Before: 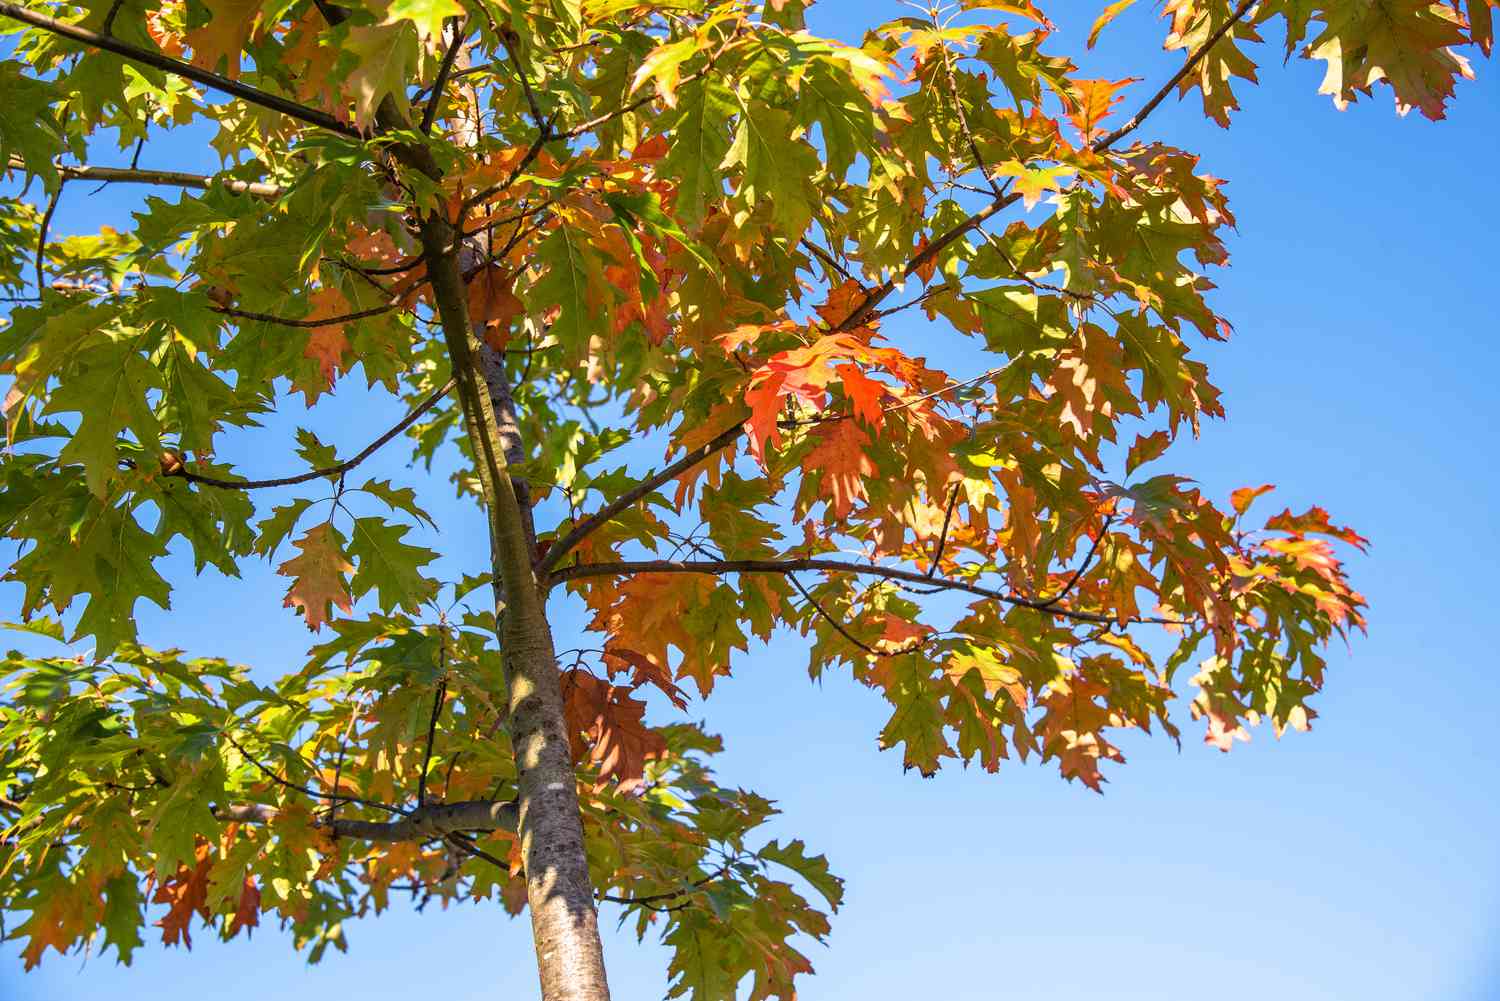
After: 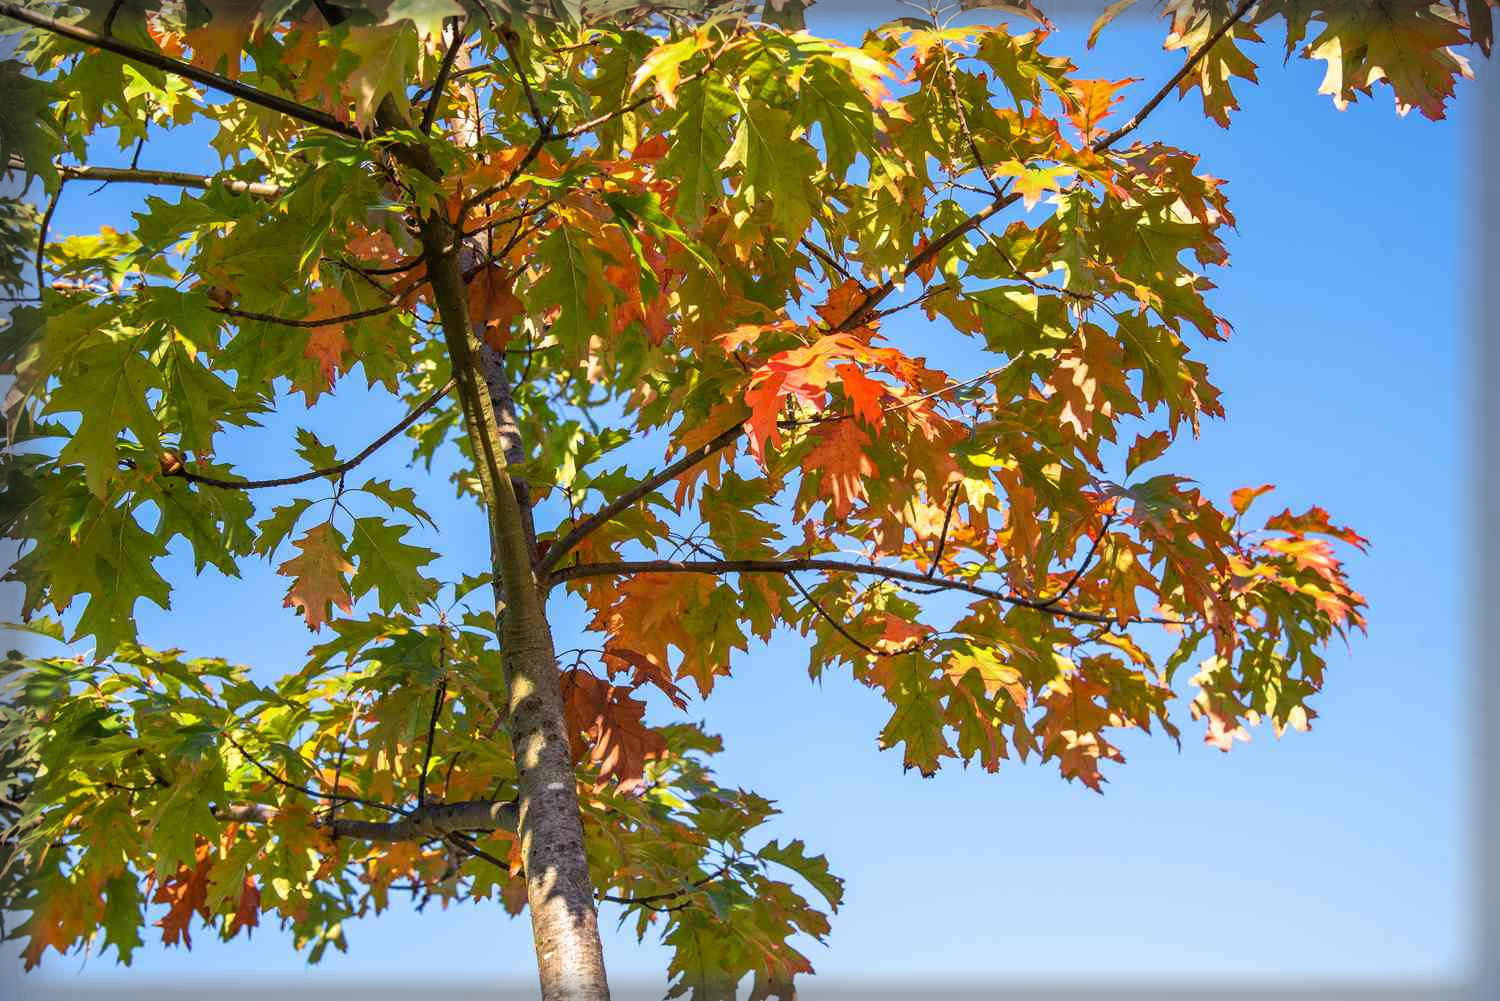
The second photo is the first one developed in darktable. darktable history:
vignetting: fall-off start 93.21%, fall-off radius 5.01%, automatic ratio true, width/height ratio 1.332, shape 0.042, unbound false
